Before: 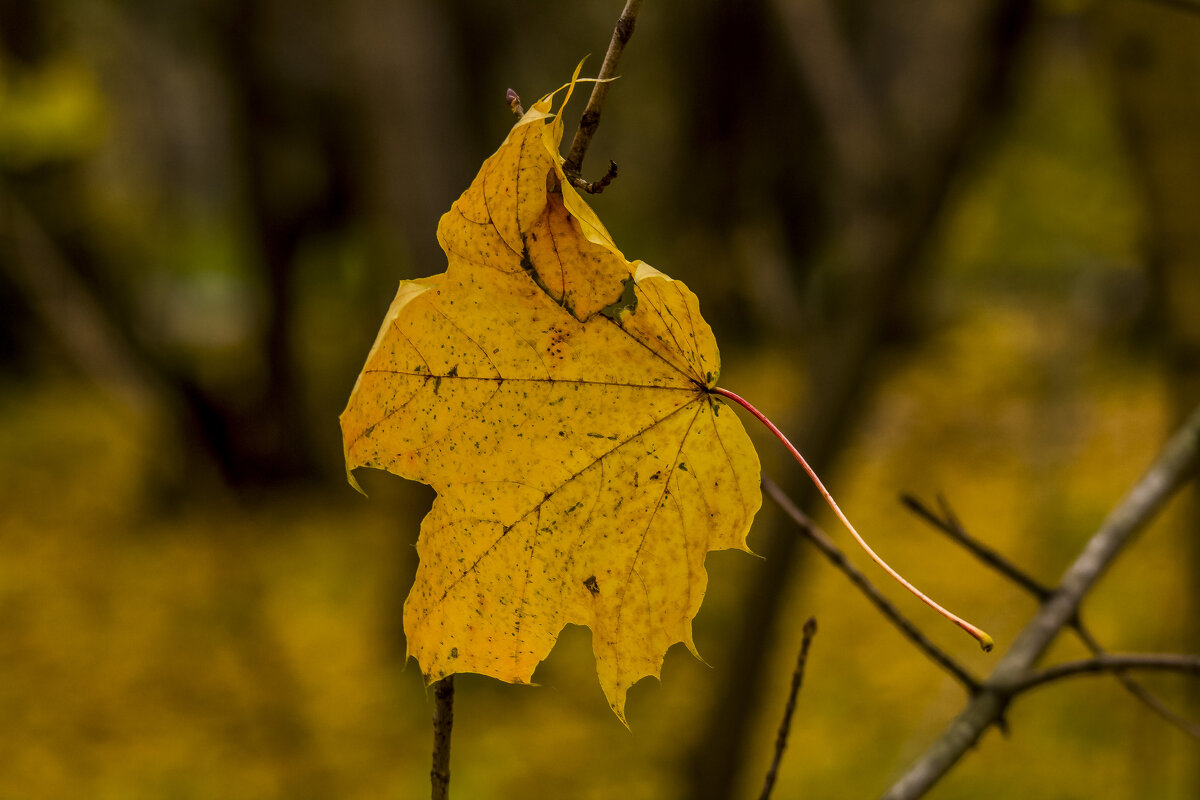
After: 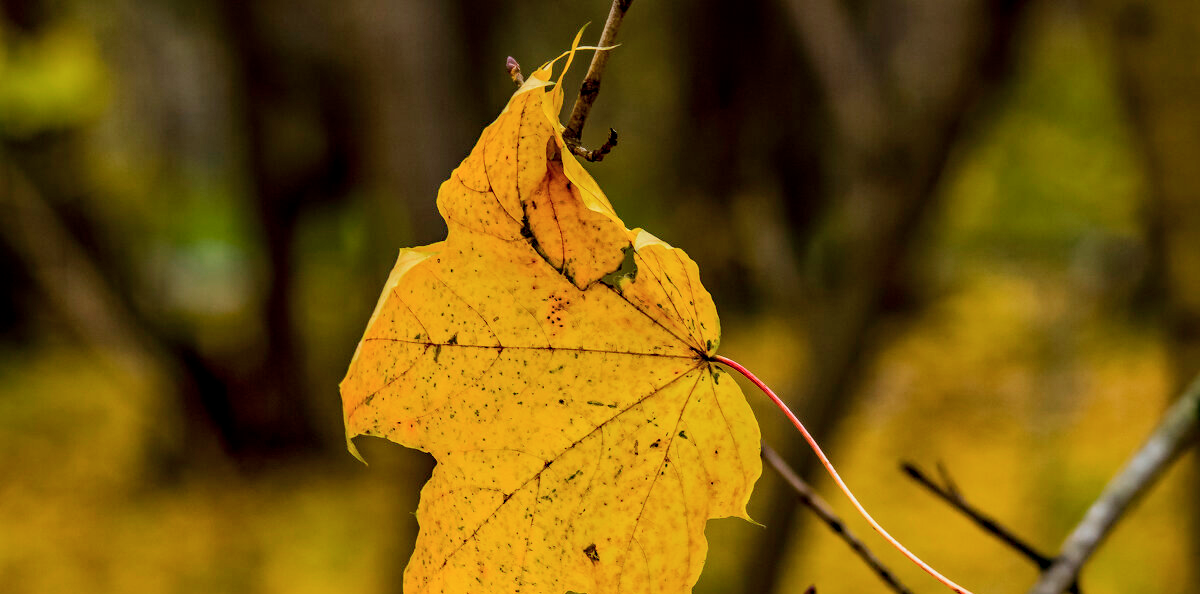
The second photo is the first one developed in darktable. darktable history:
haze removal: adaptive false
base curve: curves: ch0 [(0, 0) (0.158, 0.273) (0.879, 0.895) (1, 1)]
crop: top 4.01%, bottom 21.645%
color correction: highlights a* -11.32, highlights b* -15.09
